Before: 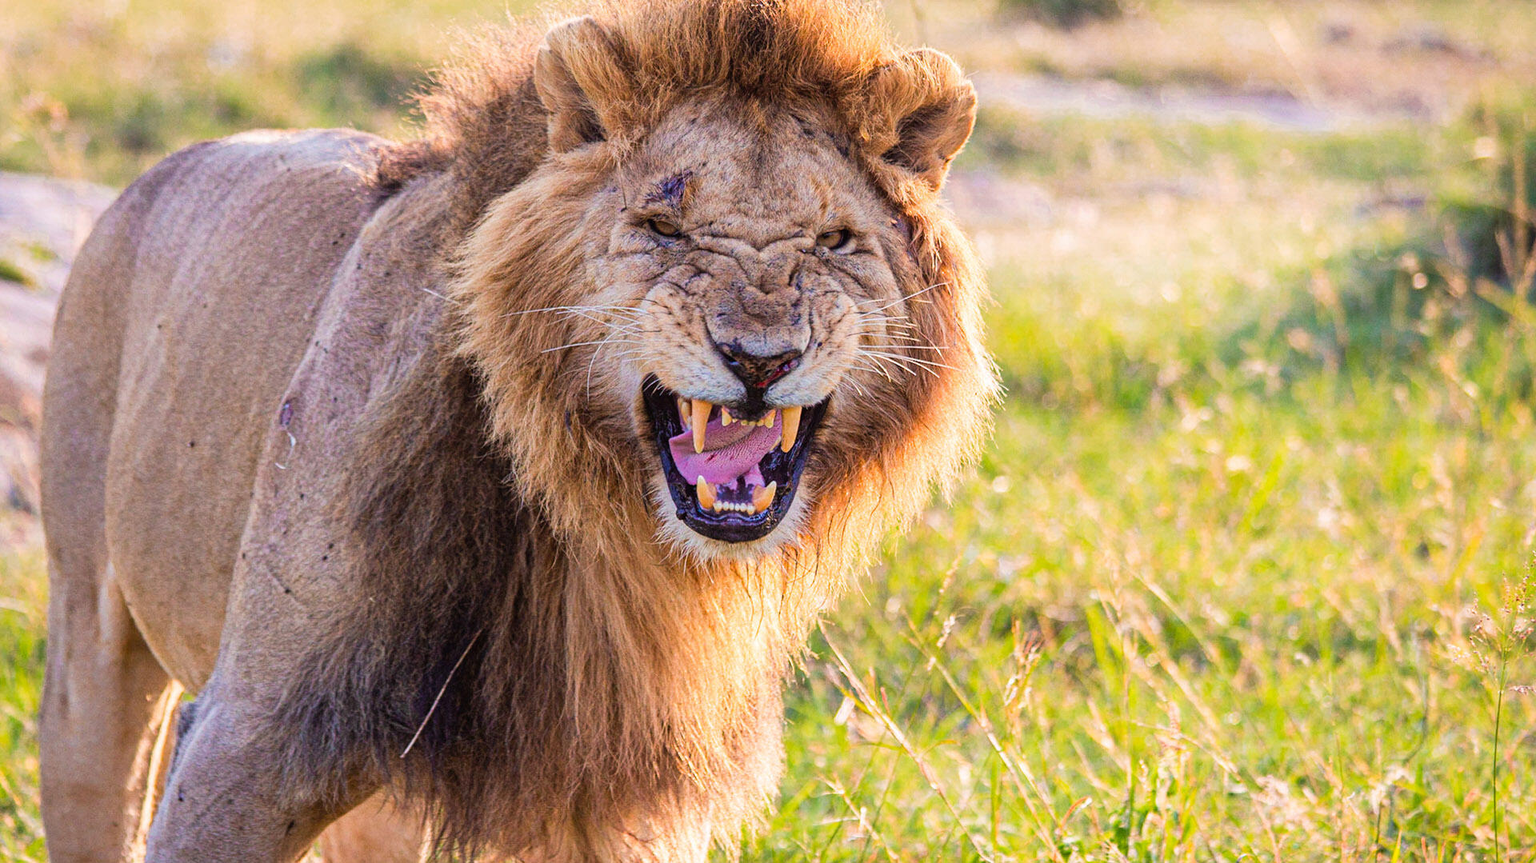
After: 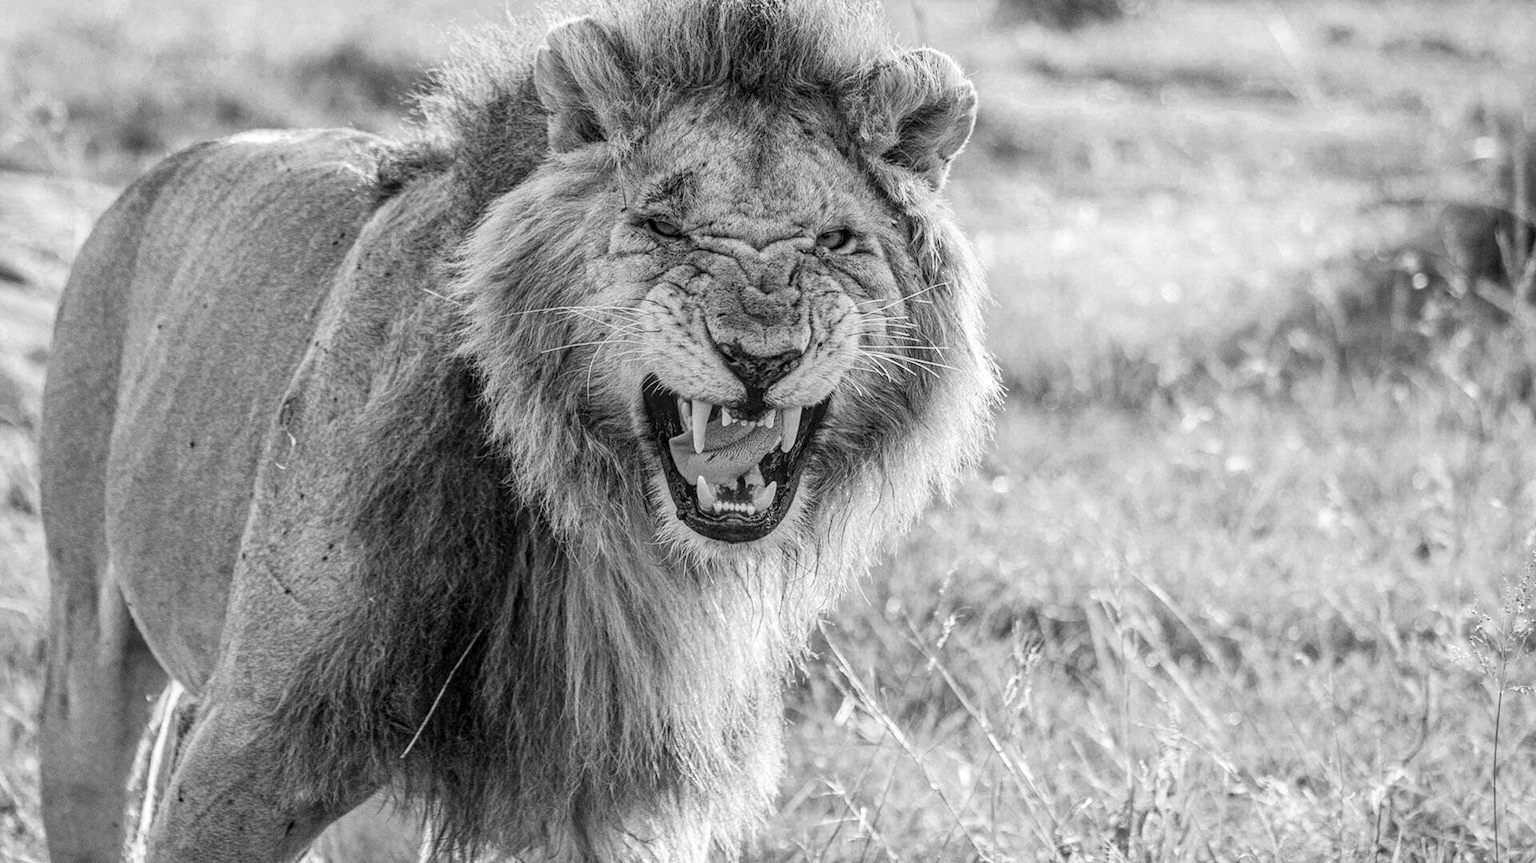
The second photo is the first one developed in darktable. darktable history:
local contrast: highlights 0%, shadows 0%, detail 133%
monochrome: on, module defaults
